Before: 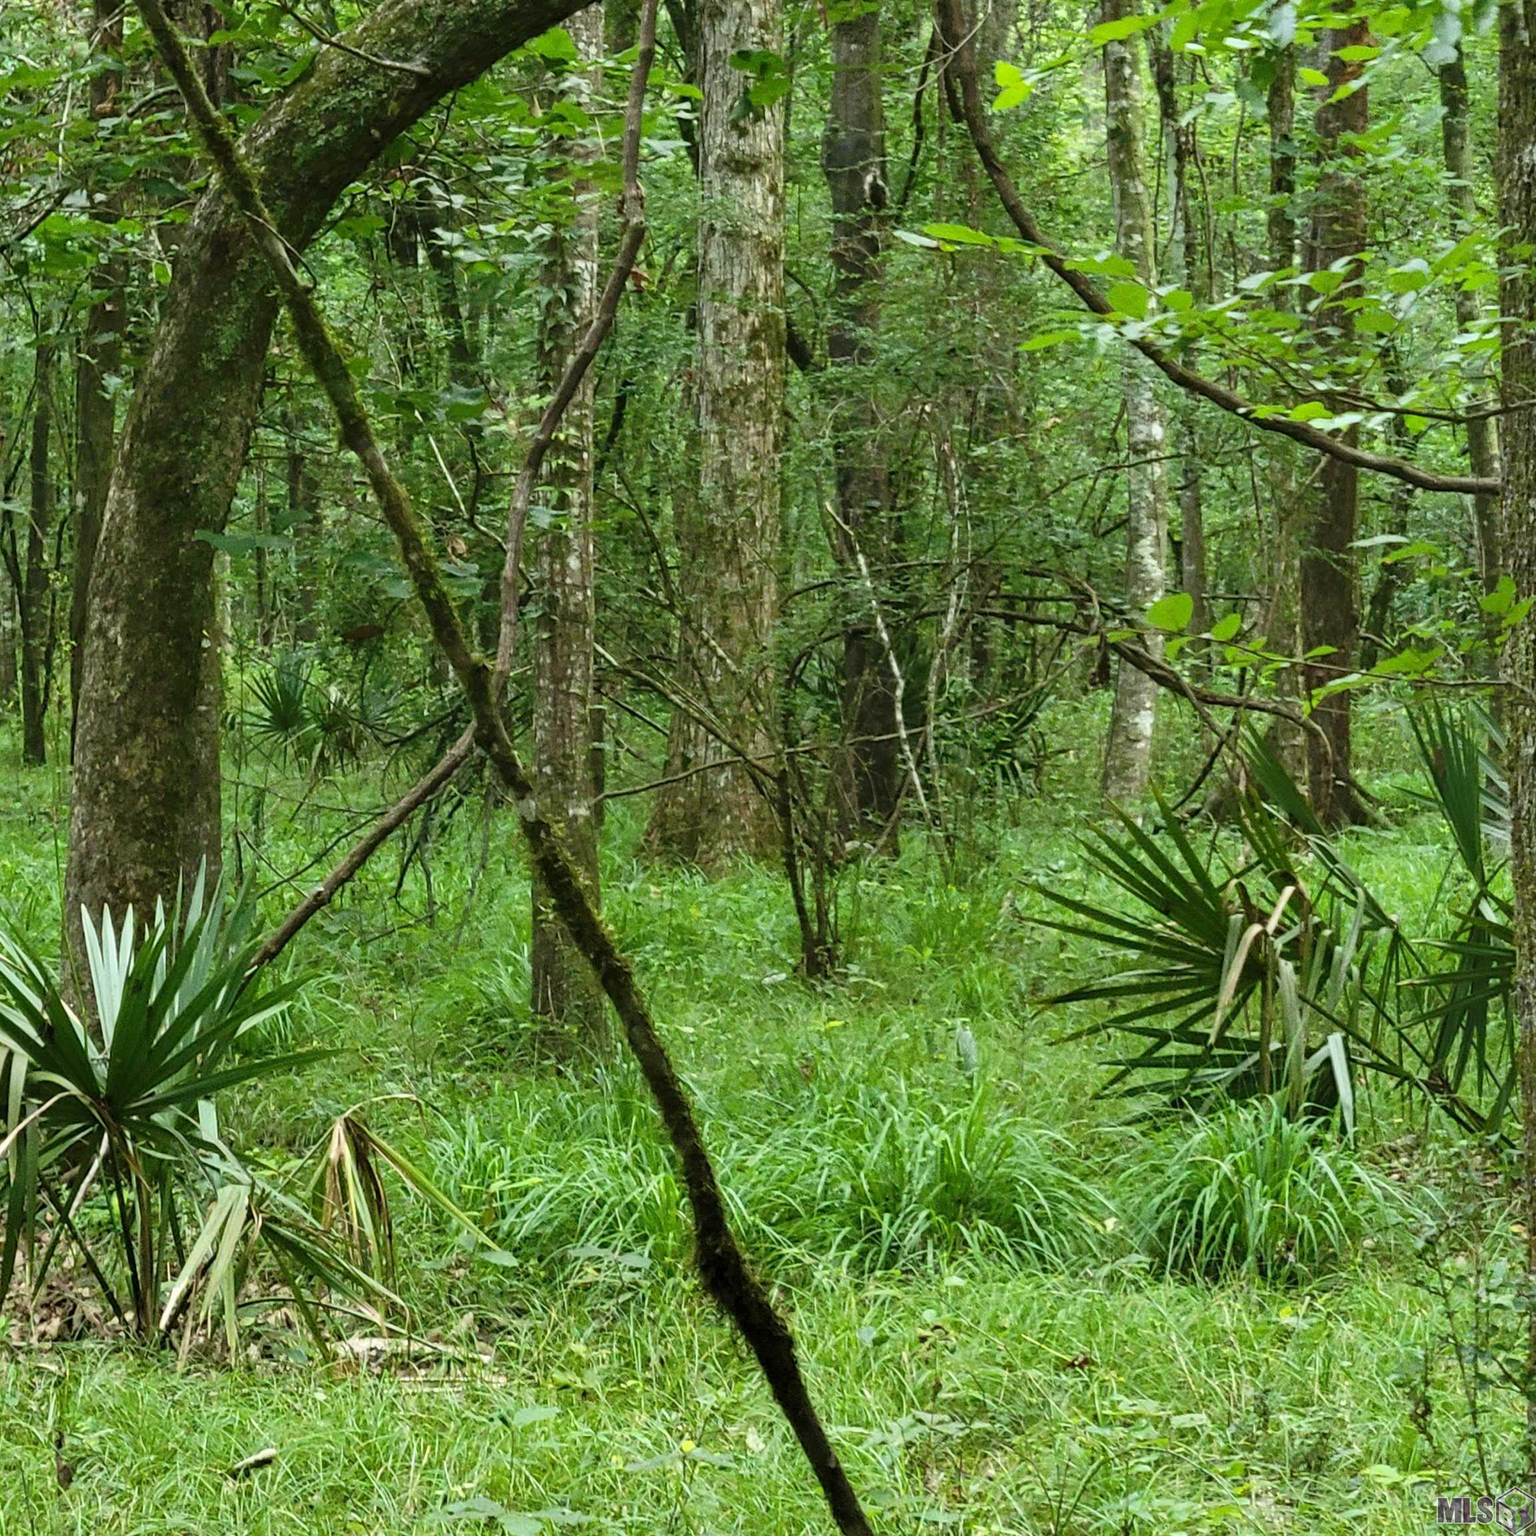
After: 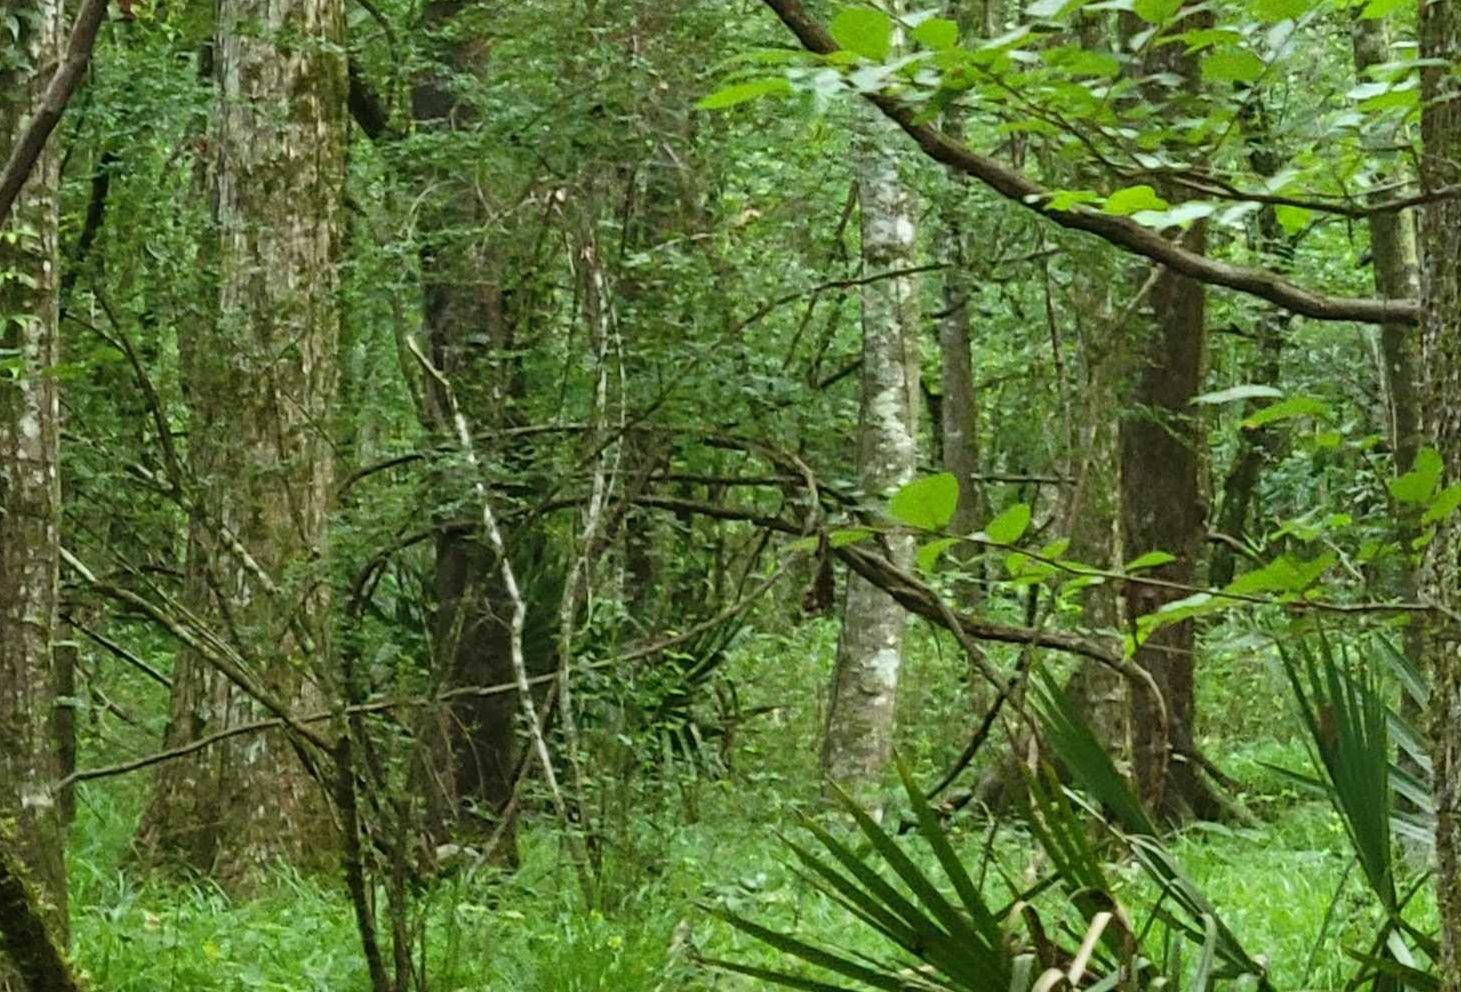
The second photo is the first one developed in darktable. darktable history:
crop: left 36.108%, top 18.124%, right 0.466%, bottom 38.803%
